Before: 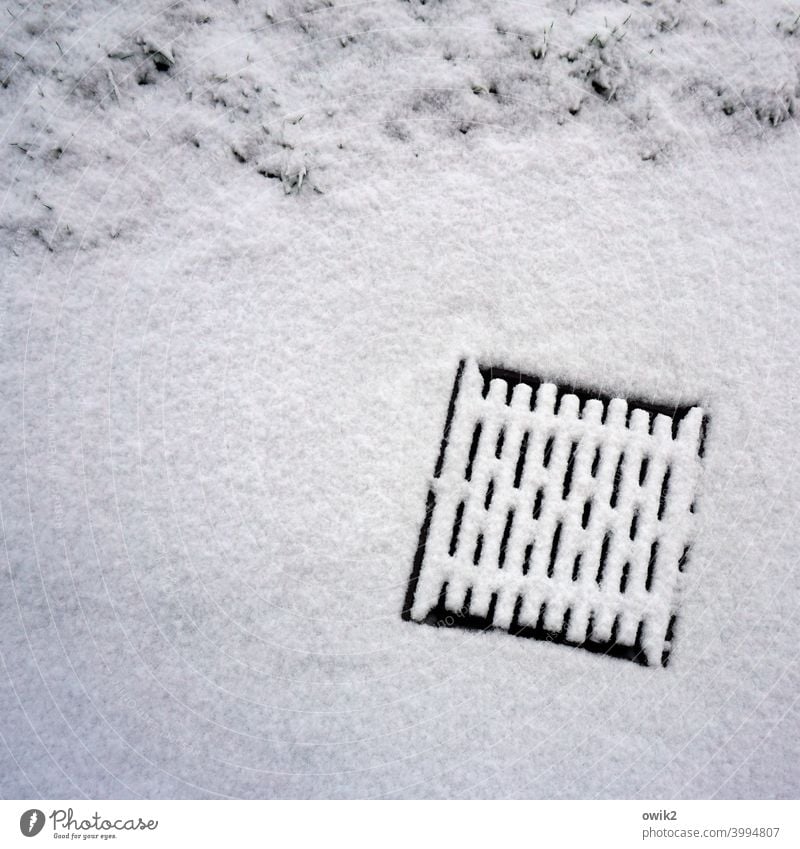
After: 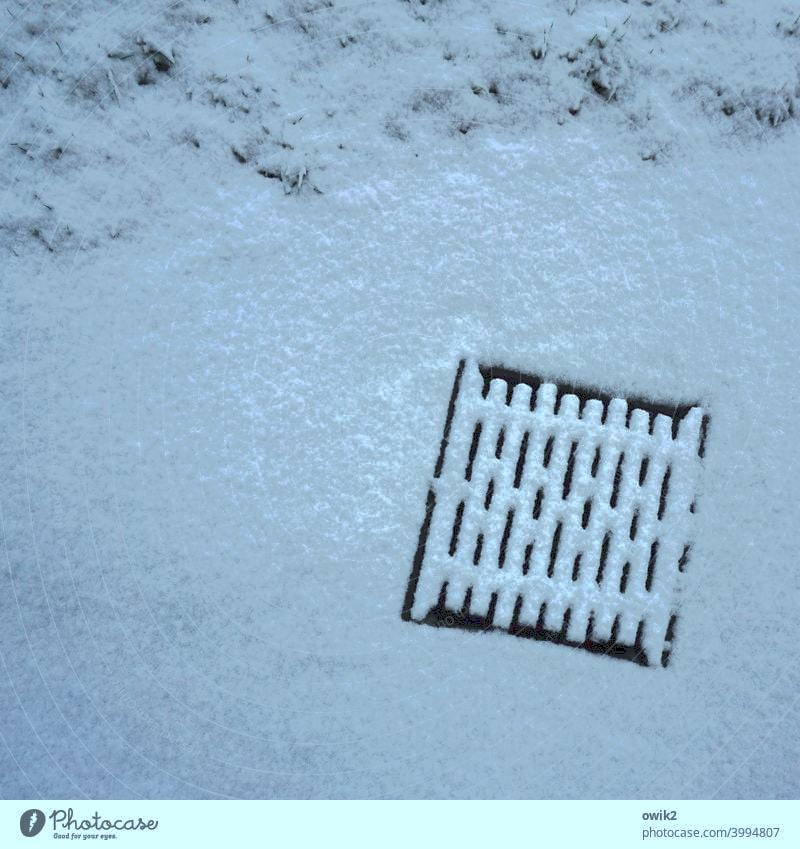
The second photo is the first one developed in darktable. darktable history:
tone curve: curves: ch0 [(0, 0) (0.003, 0.149) (0.011, 0.152) (0.025, 0.154) (0.044, 0.164) (0.069, 0.179) (0.1, 0.194) (0.136, 0.211) (0.177, 0.232) (0.224, 0.258) (0.277, 0.289) (0.335, 0.326) (0.399, 0.371) (0.468, 0.438) (0.543, 0.504) (0.623, 0.569) (0.709, 0.642) (0.801, 0.716) (0.898, 0.775) (1, 1)], preserve colors none
color correction: highlights a* -10.69, highlights b* -19.19
